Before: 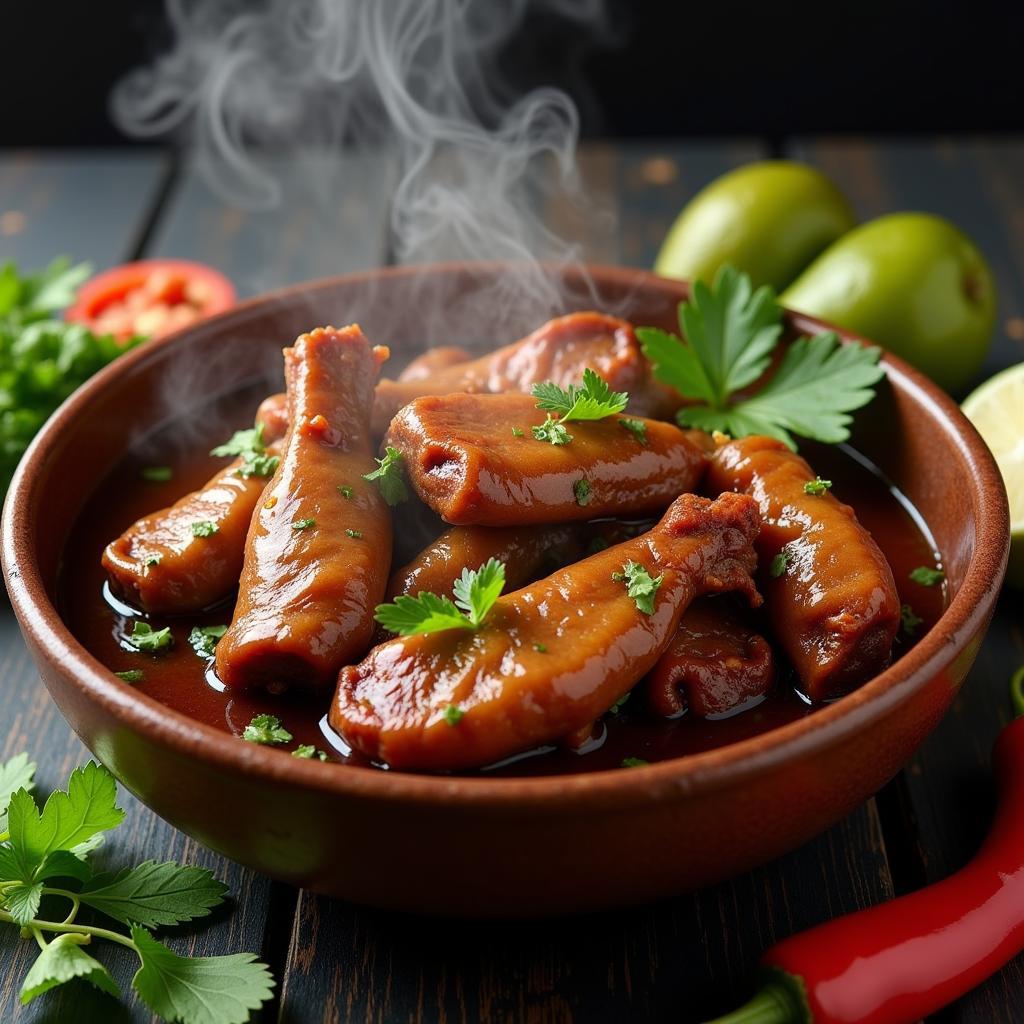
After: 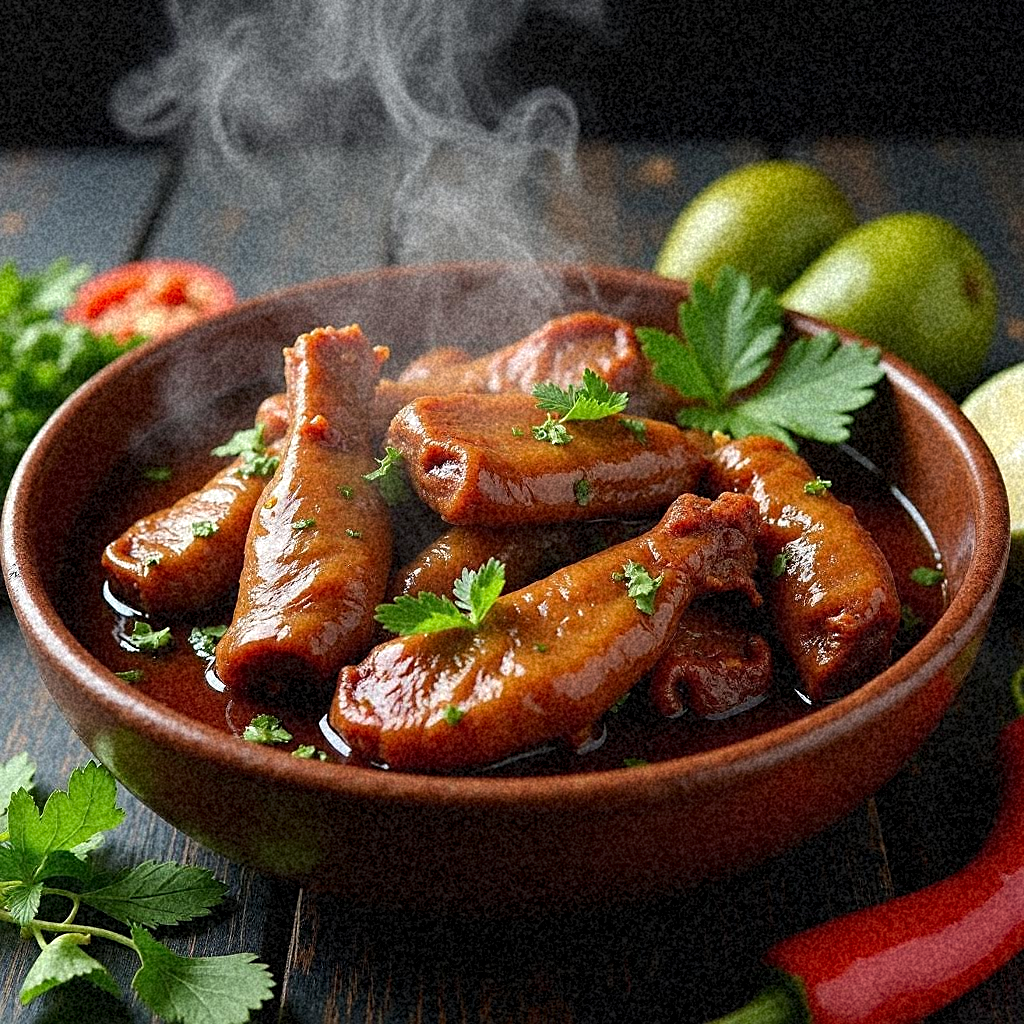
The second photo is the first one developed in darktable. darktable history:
sharpen: on, module defaults
grain: coarseness 46.9 ISO, strength 50.21%, mid-tones bias 0%
